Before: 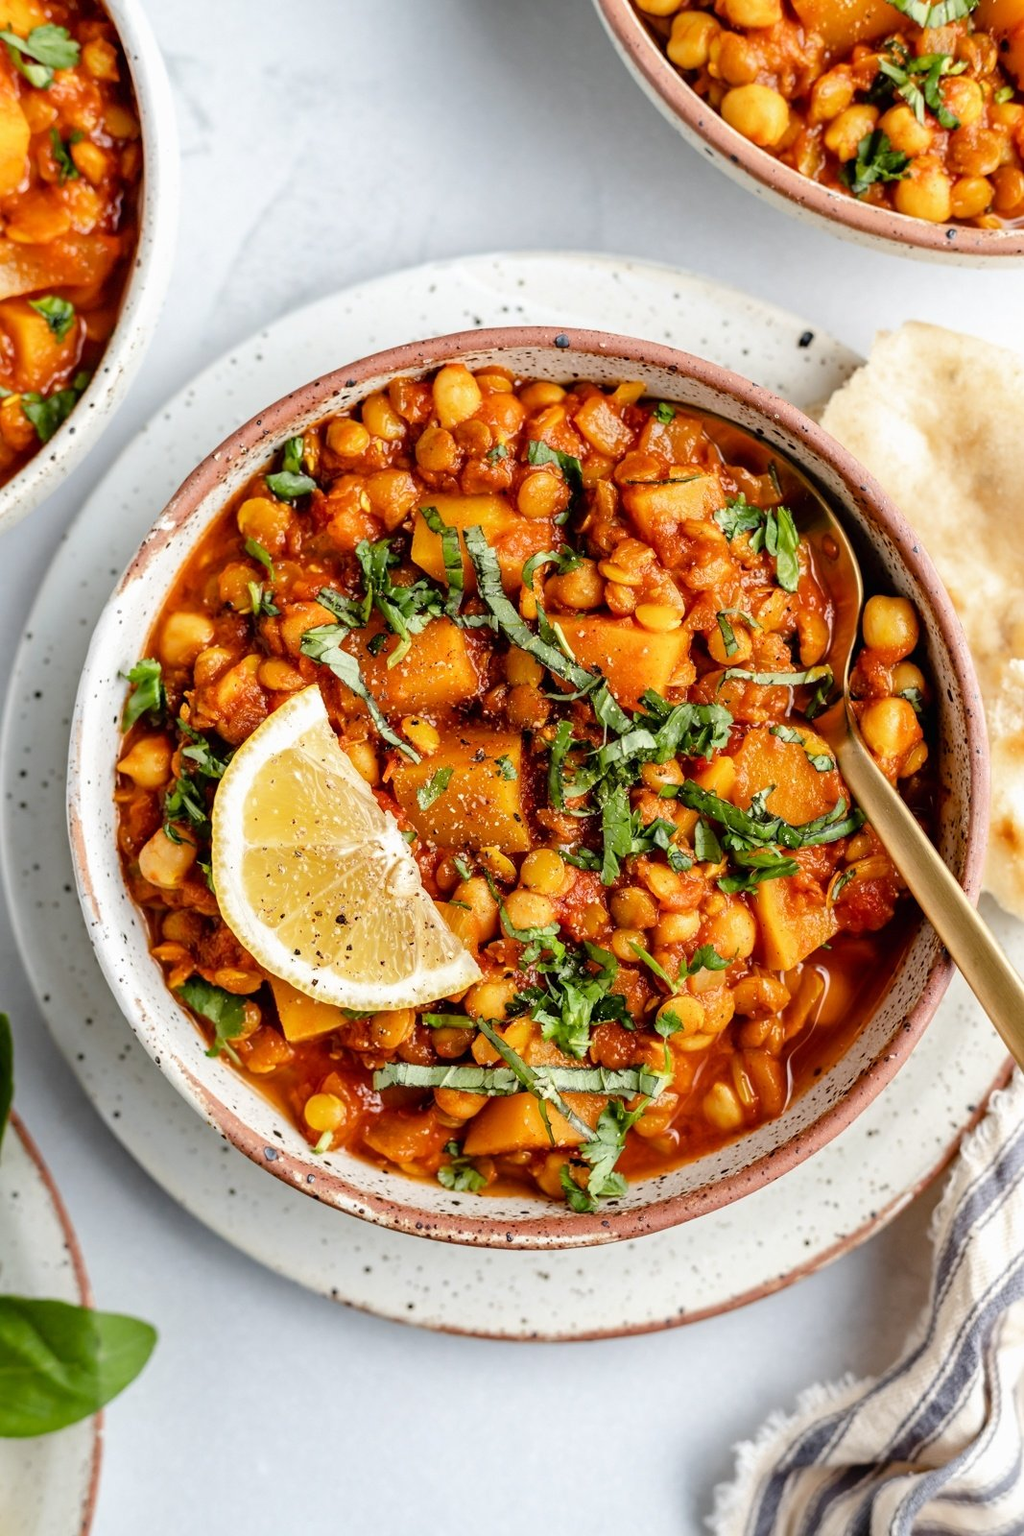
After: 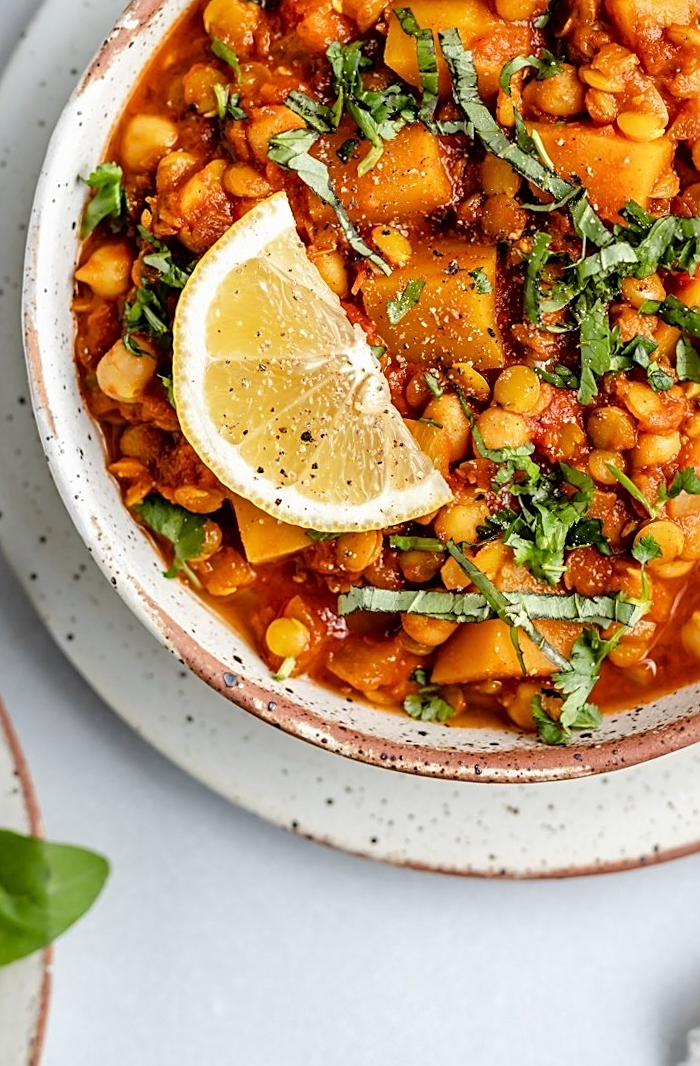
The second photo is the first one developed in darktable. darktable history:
crop and rotate: angle -0.69°, left 3.637%, top 32.131%, right 29.493%
sharpen: on, module defaults
